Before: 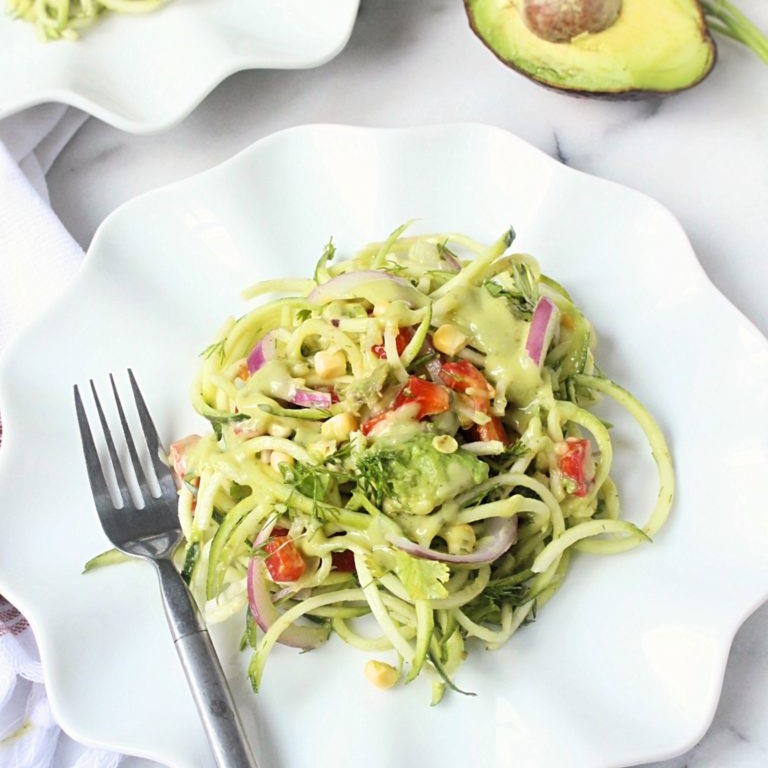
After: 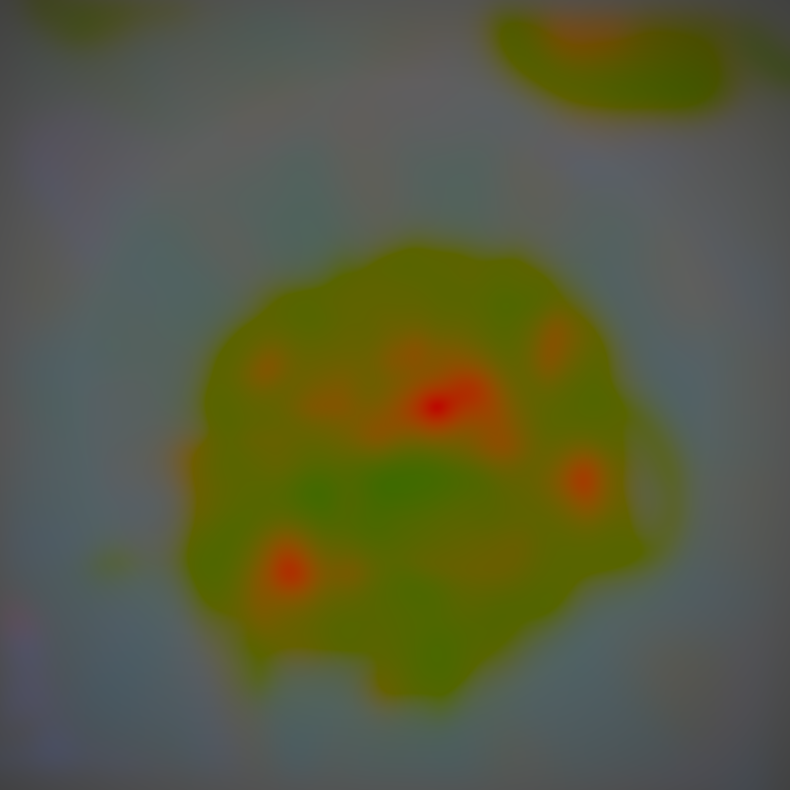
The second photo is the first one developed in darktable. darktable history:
rotate and perspective: rotation 1.72°, automatic cropping off
exposure: exposure 1 EV, compensate highlight preservation false
contrast brightness saturation: contrast -0.99, brightness -0.17, saturation 0.75
lowpass: radius 16, unbound 0
vignetting: fall-off radius 60.92%
